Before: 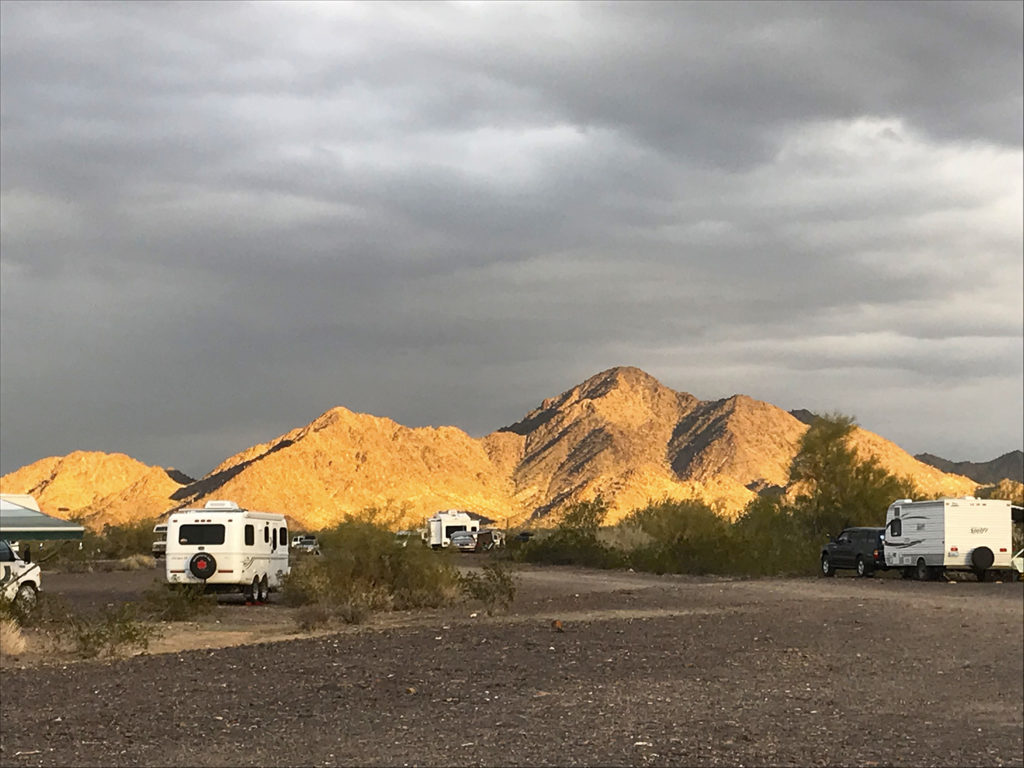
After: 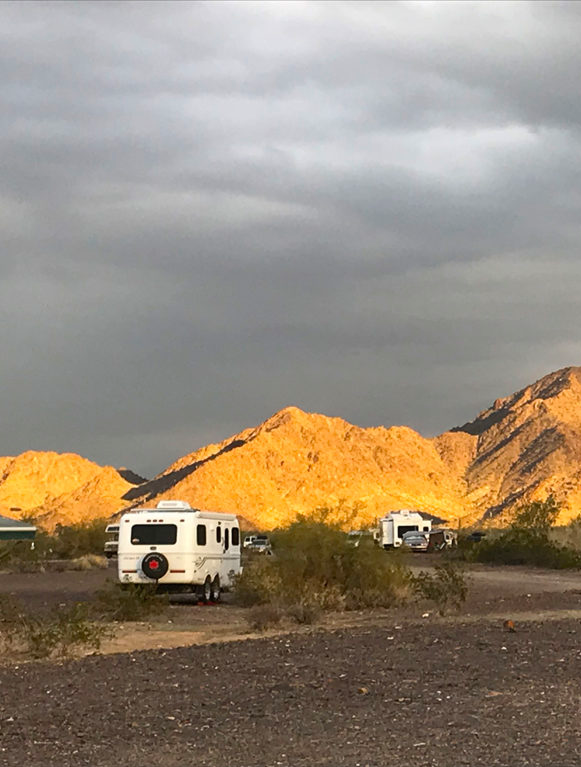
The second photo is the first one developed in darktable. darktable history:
exposure: exposure -0.154 EV, compensate highlight preservation false
levels: mode automatic, levels [0.008, 0.318, 0.836]
crop: left 4.711%, right 38.487%
